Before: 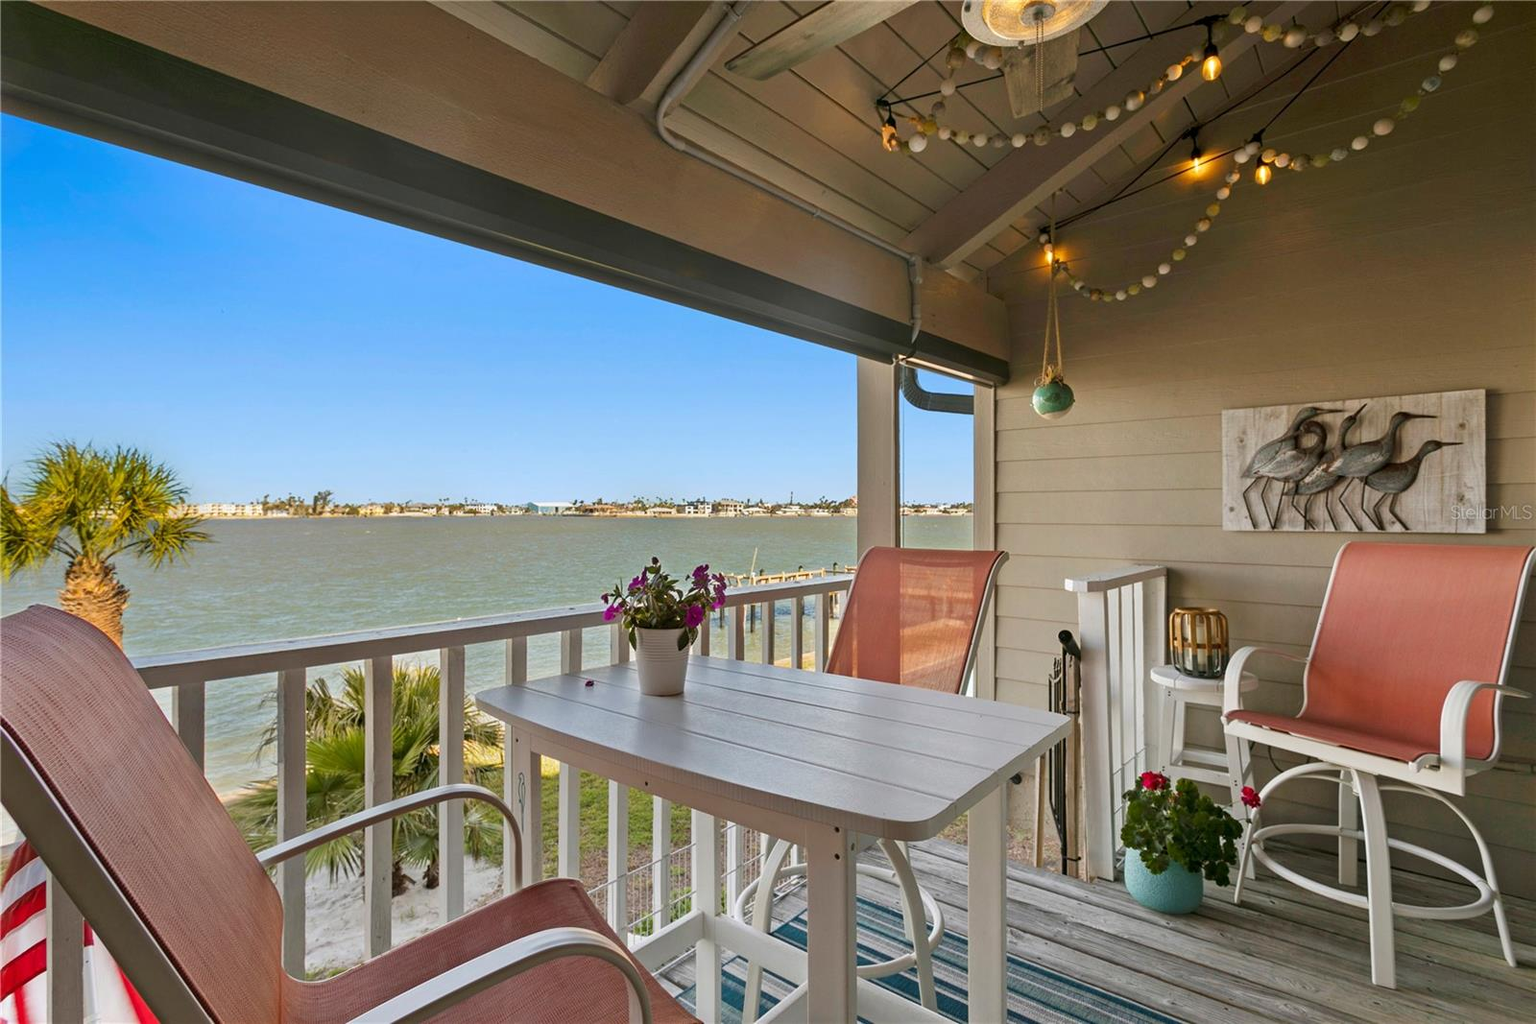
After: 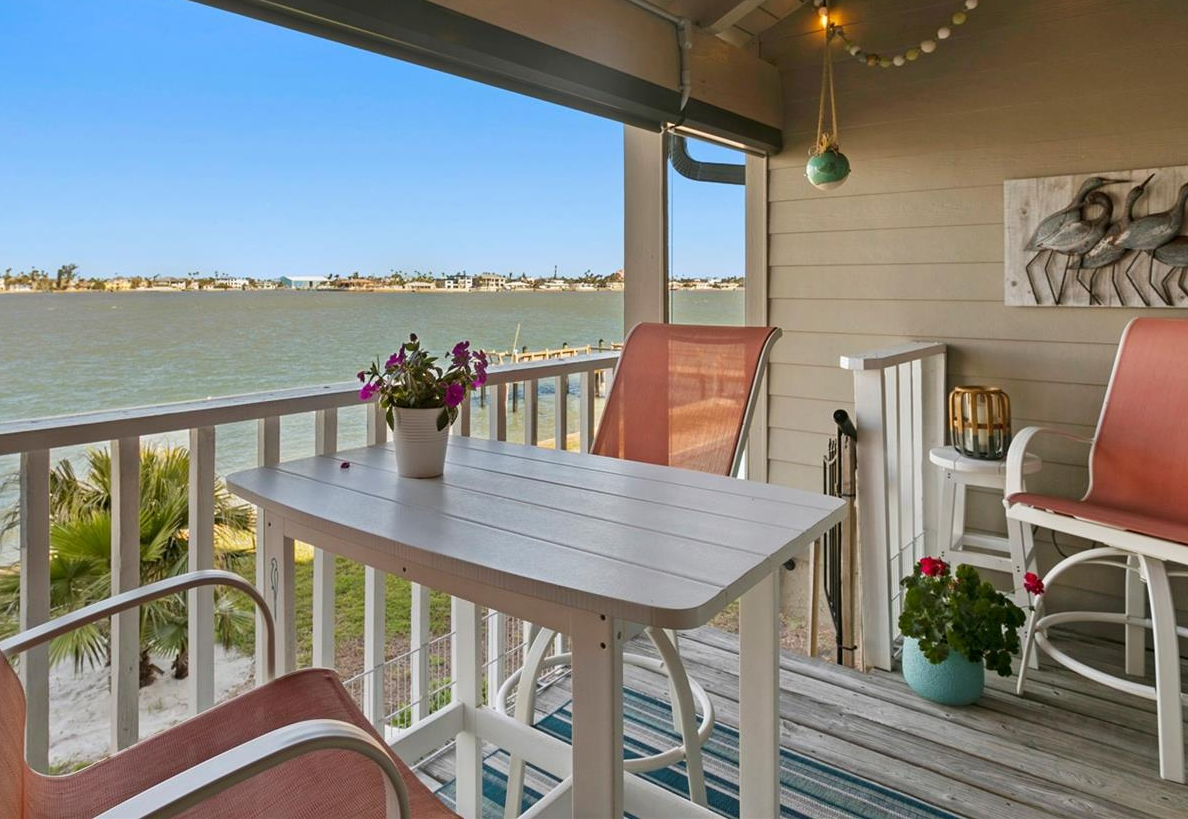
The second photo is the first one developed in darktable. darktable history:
crop: left 16.823%, top 23.192%, right 8.909%
